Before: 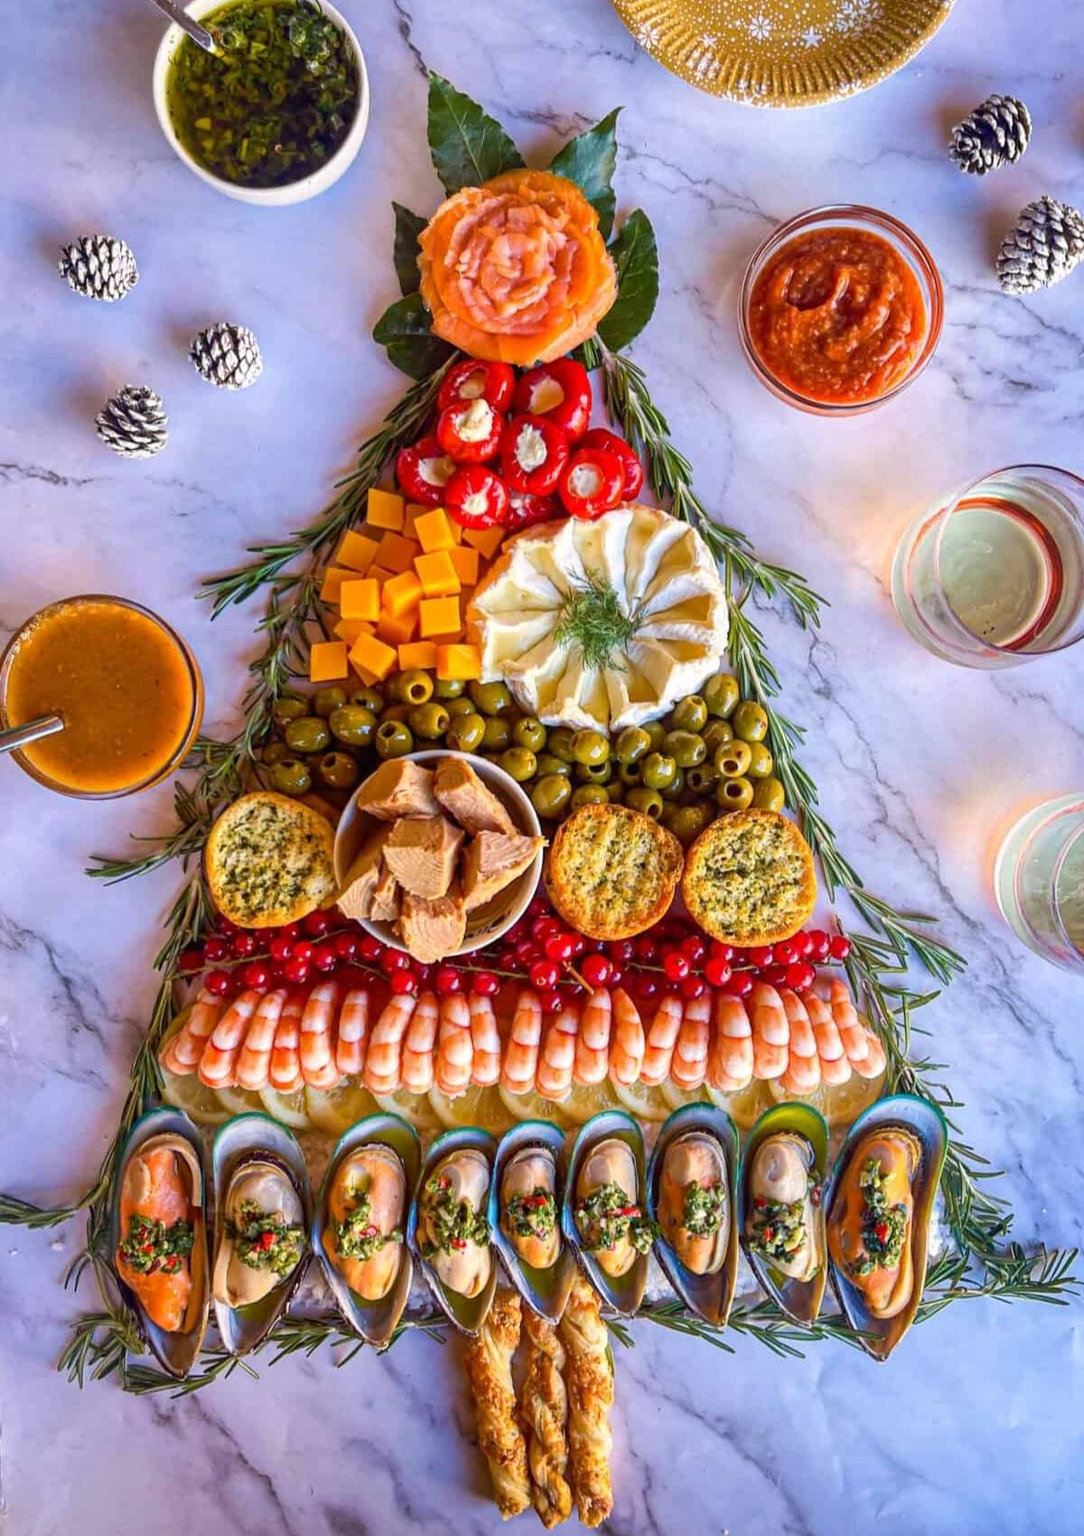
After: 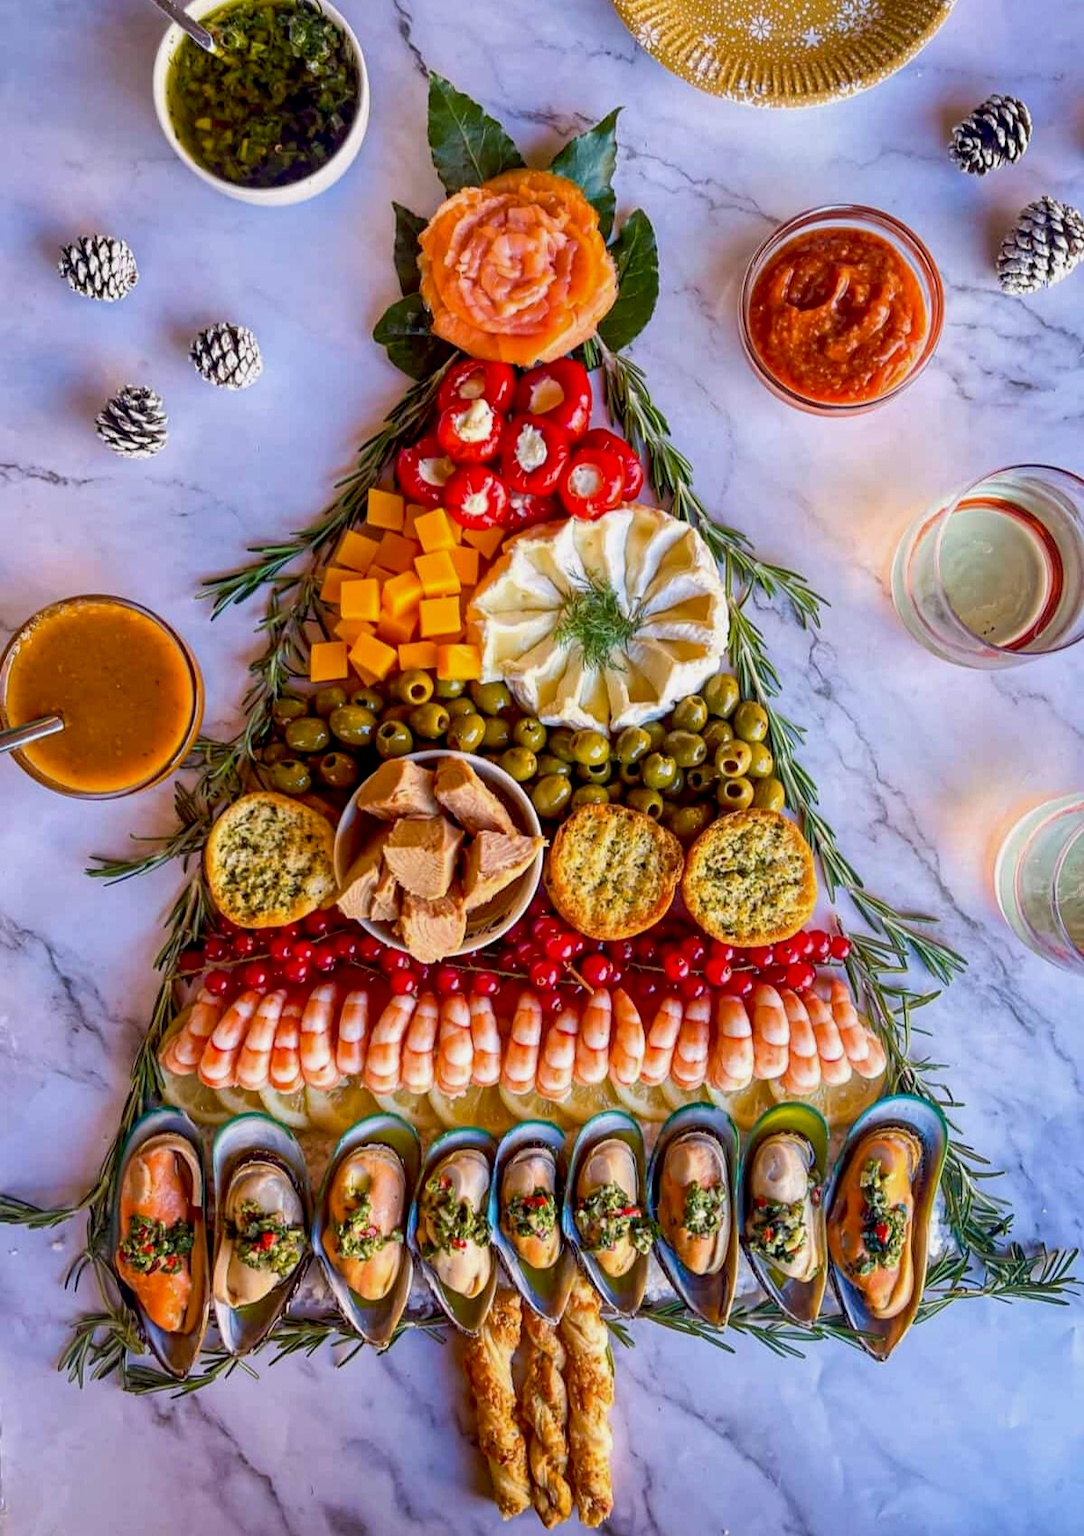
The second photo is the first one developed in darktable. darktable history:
exposure: black level correction 0.009, exposure -0.162 EV, compensate exposure bias true, compensate highlight preservation false
